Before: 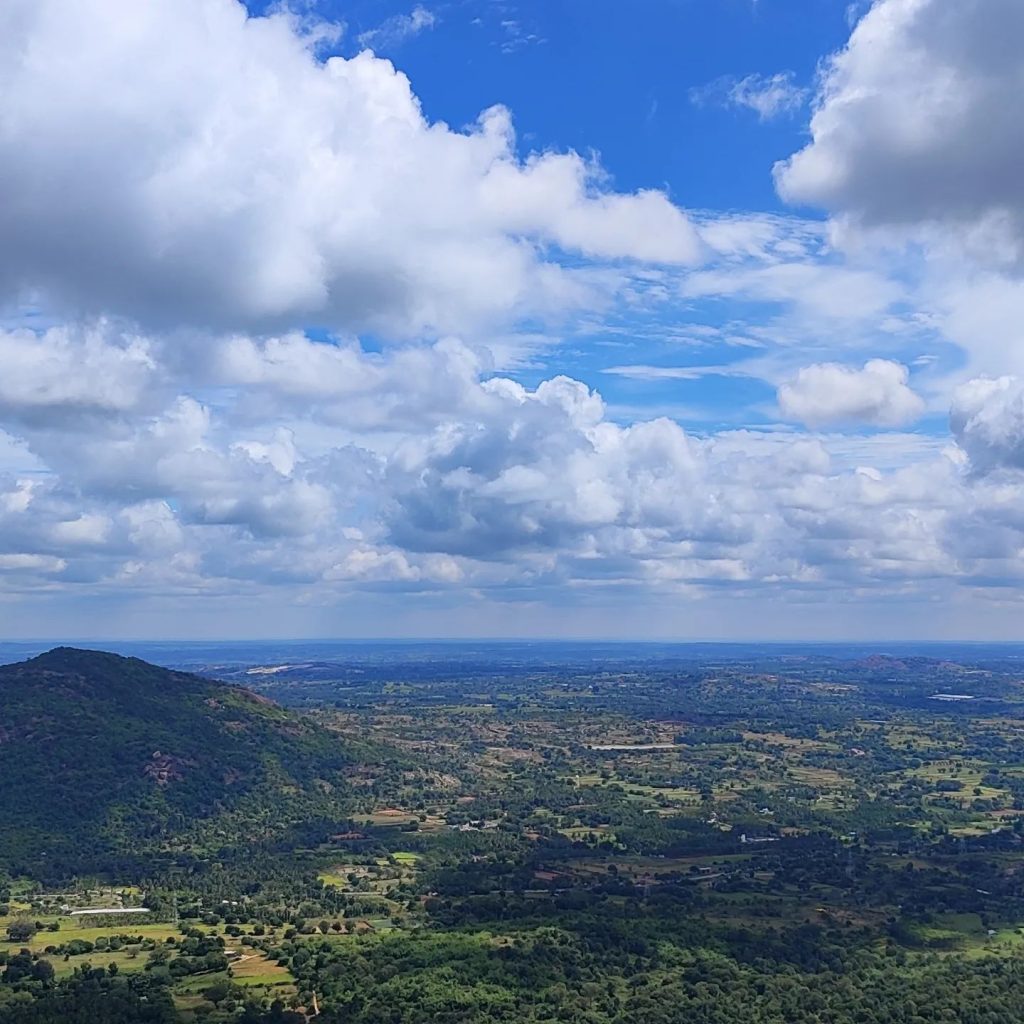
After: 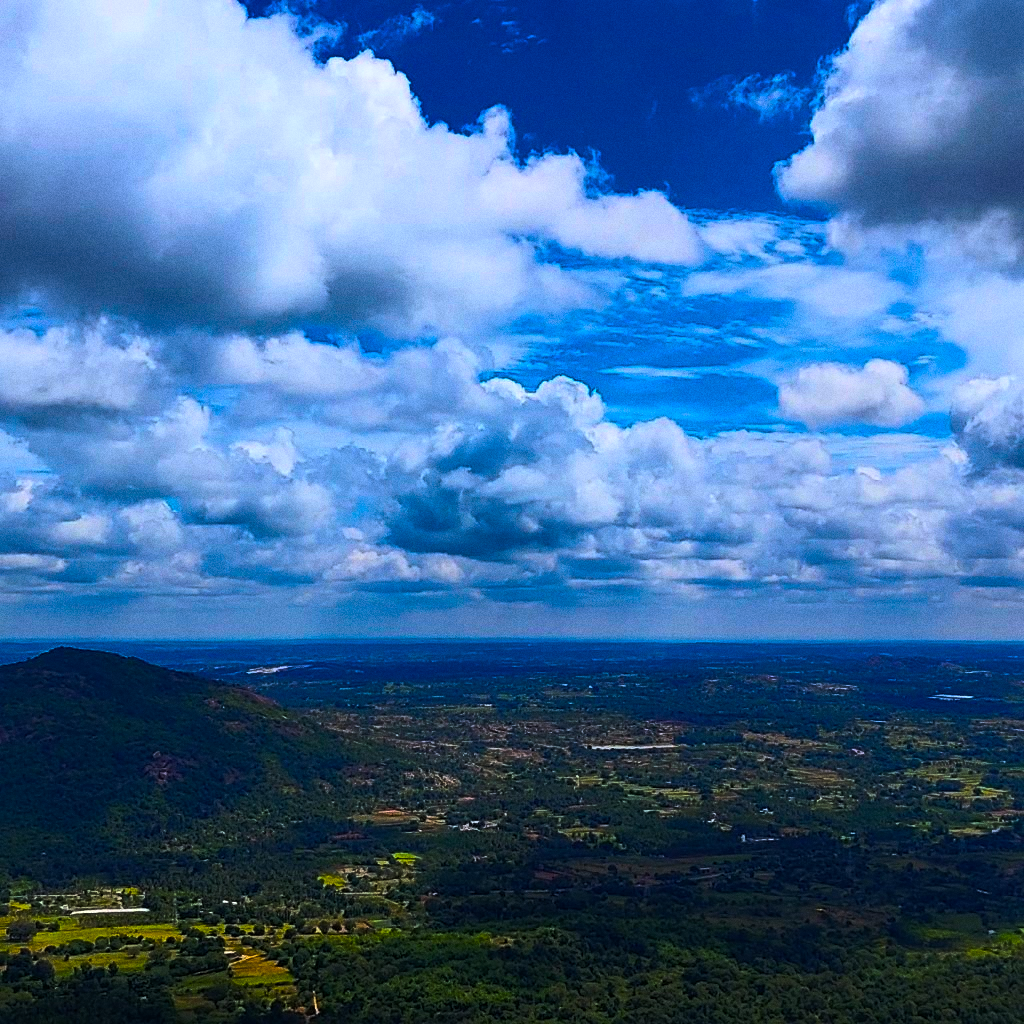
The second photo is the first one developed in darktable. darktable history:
grain: coarseness 0.47 ISO
sharpen: amount 0.2
color balance rgb: linear chroma grading › global chroma 40.15%, perceptual saturation grading › global saturation 60.58%, perceptual saturation grading › highlights 20.44%, perceptual saturation grading › shadows -50.36%, perceptual brilliance grading › highlights 2.19%, perceptual brilliance grading › mid-tones -50.36%, perceptual brilliance grading › shadows -50.36%
